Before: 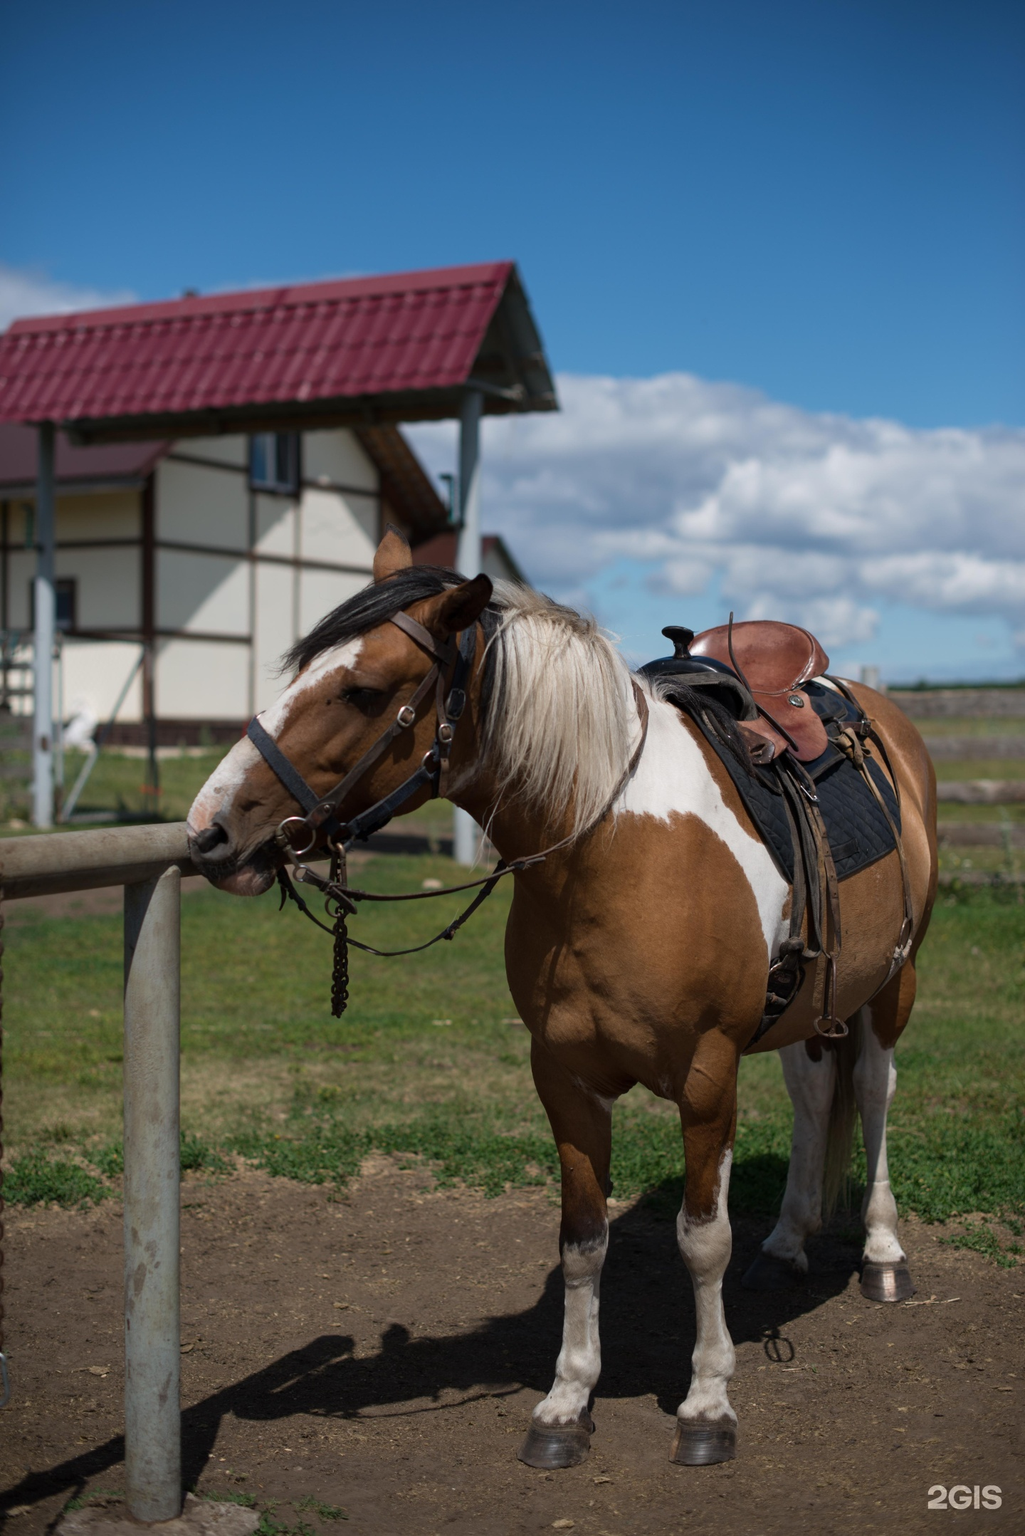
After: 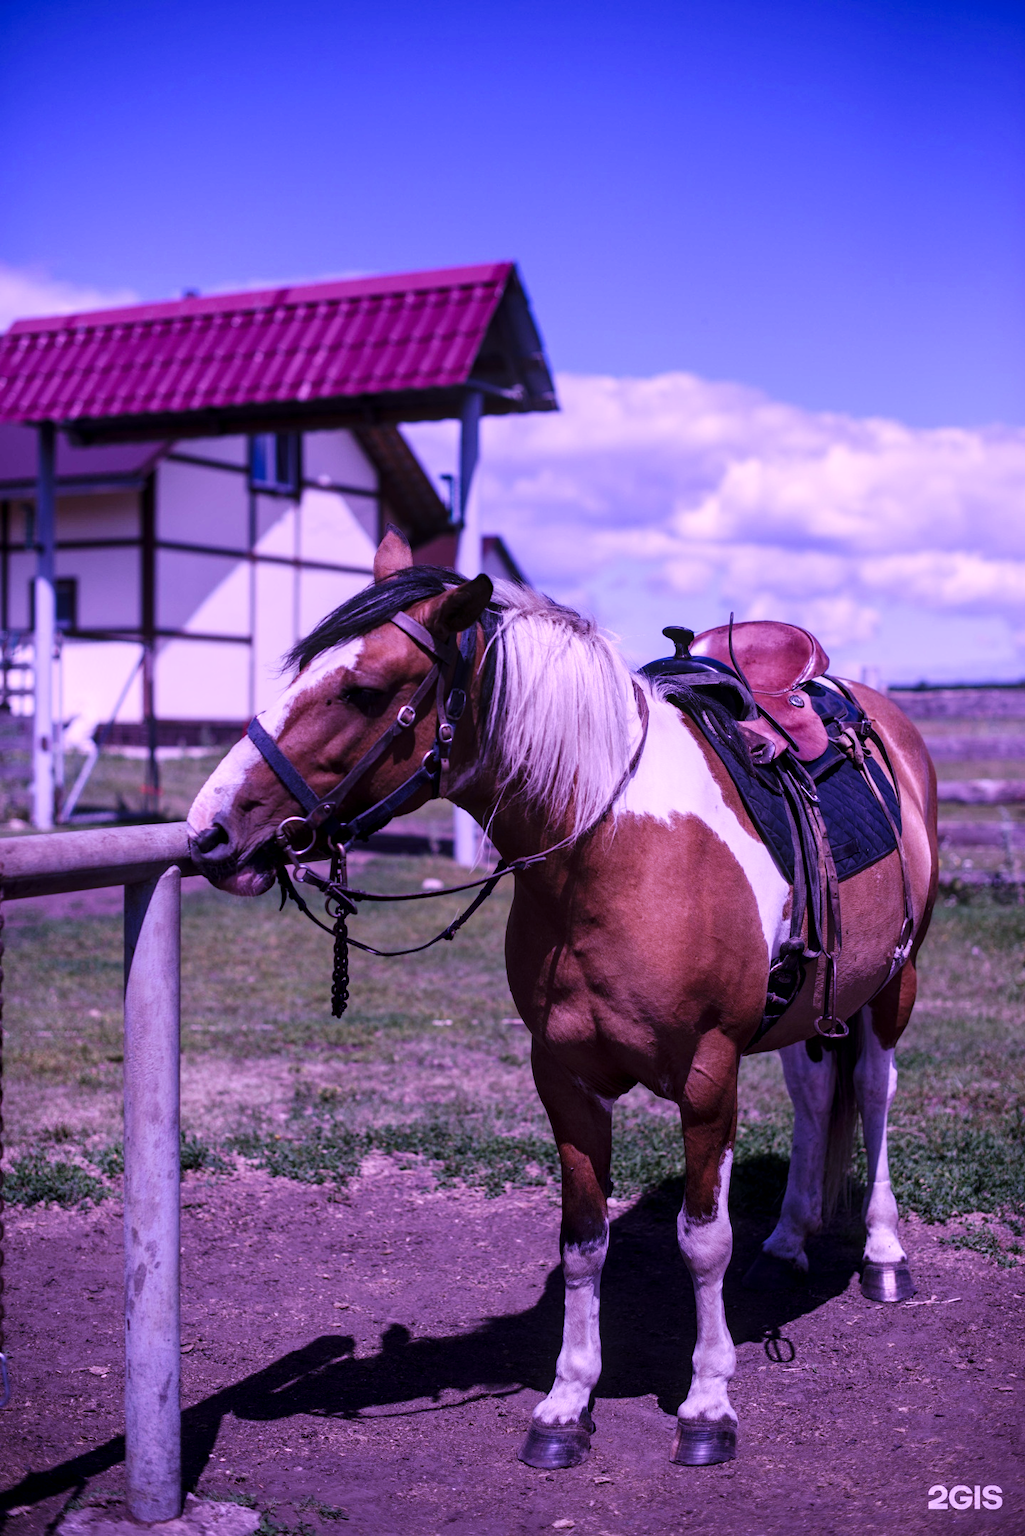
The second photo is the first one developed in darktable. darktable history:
local contrast: on, module defaults
base curve: curves: ch0 [(0, 0) (0.032, 0.025) (0.121, 0.166) (0.206, 0.329) (0.605, 0.79) (1, 1)], preserve colors none
color calibration: illuminant custom, x 0.379, y 0.481, temperature 4443.07 K
